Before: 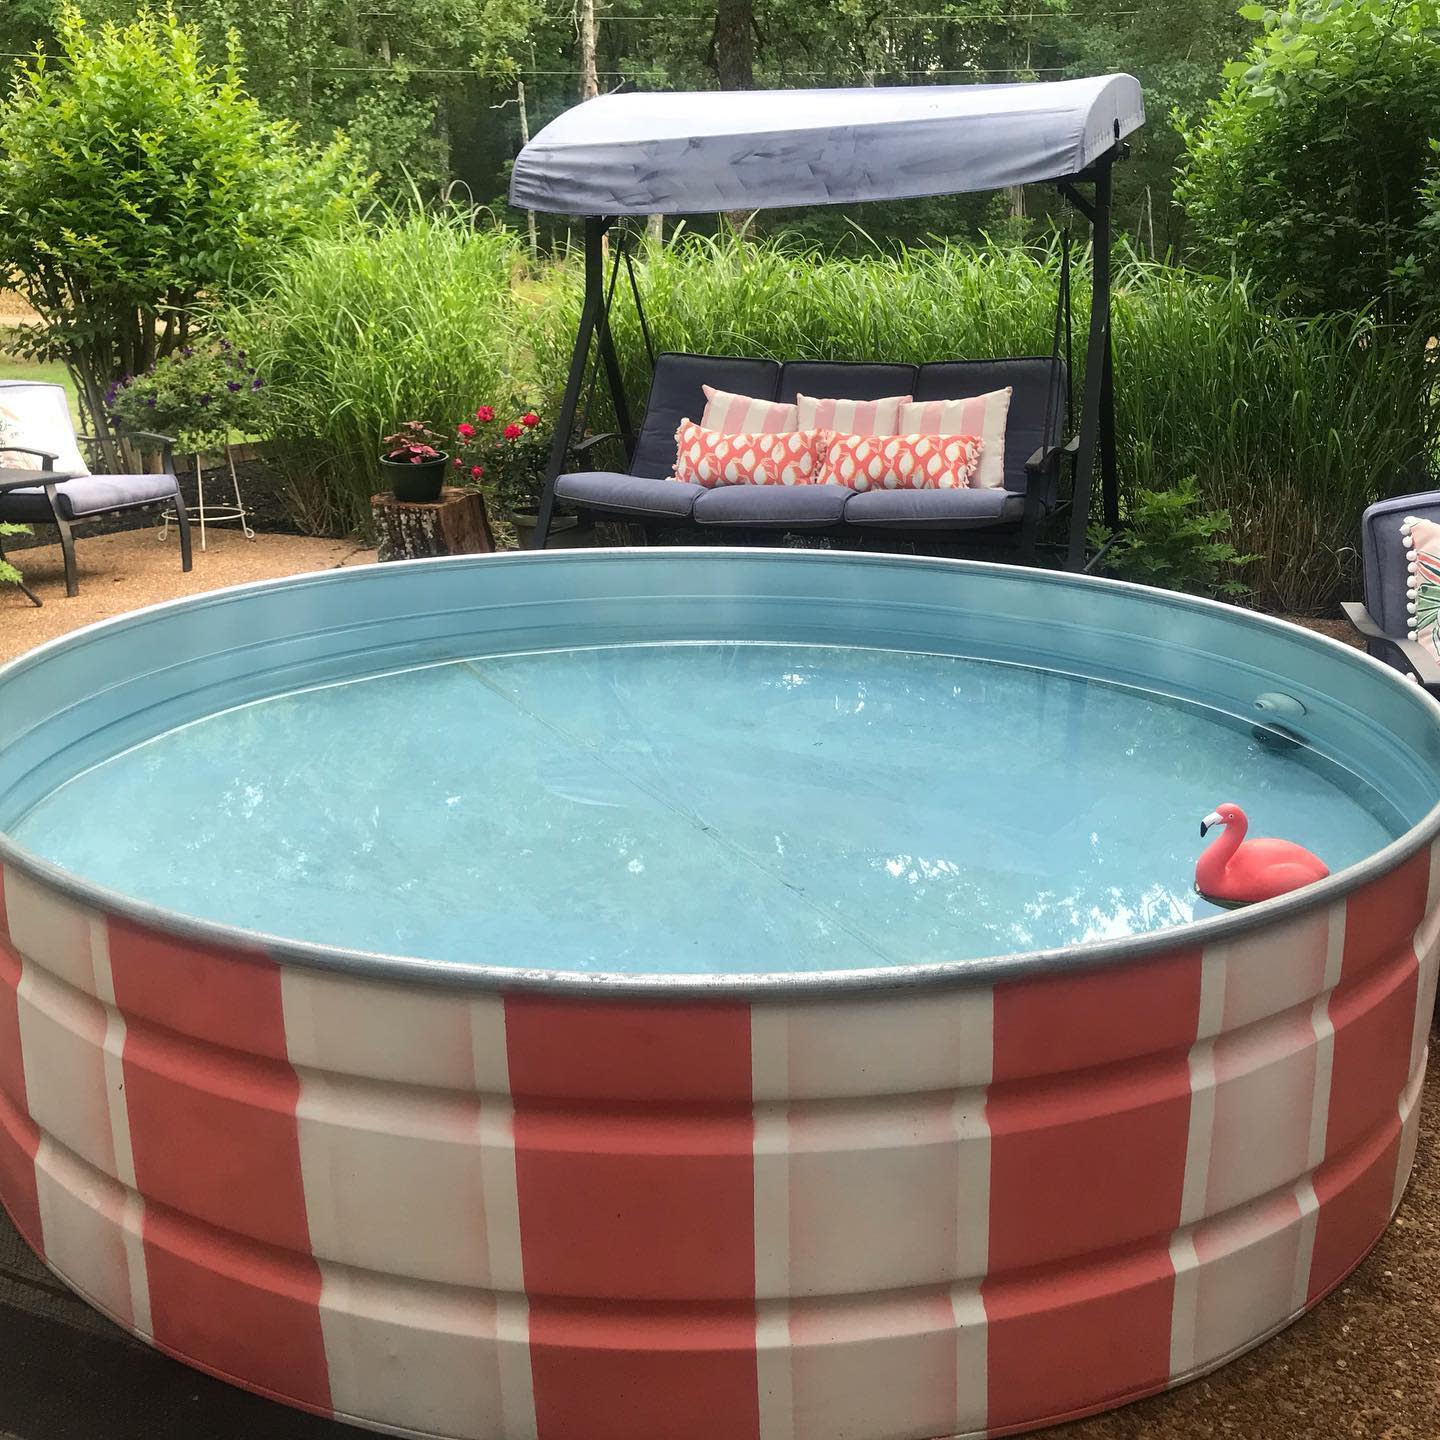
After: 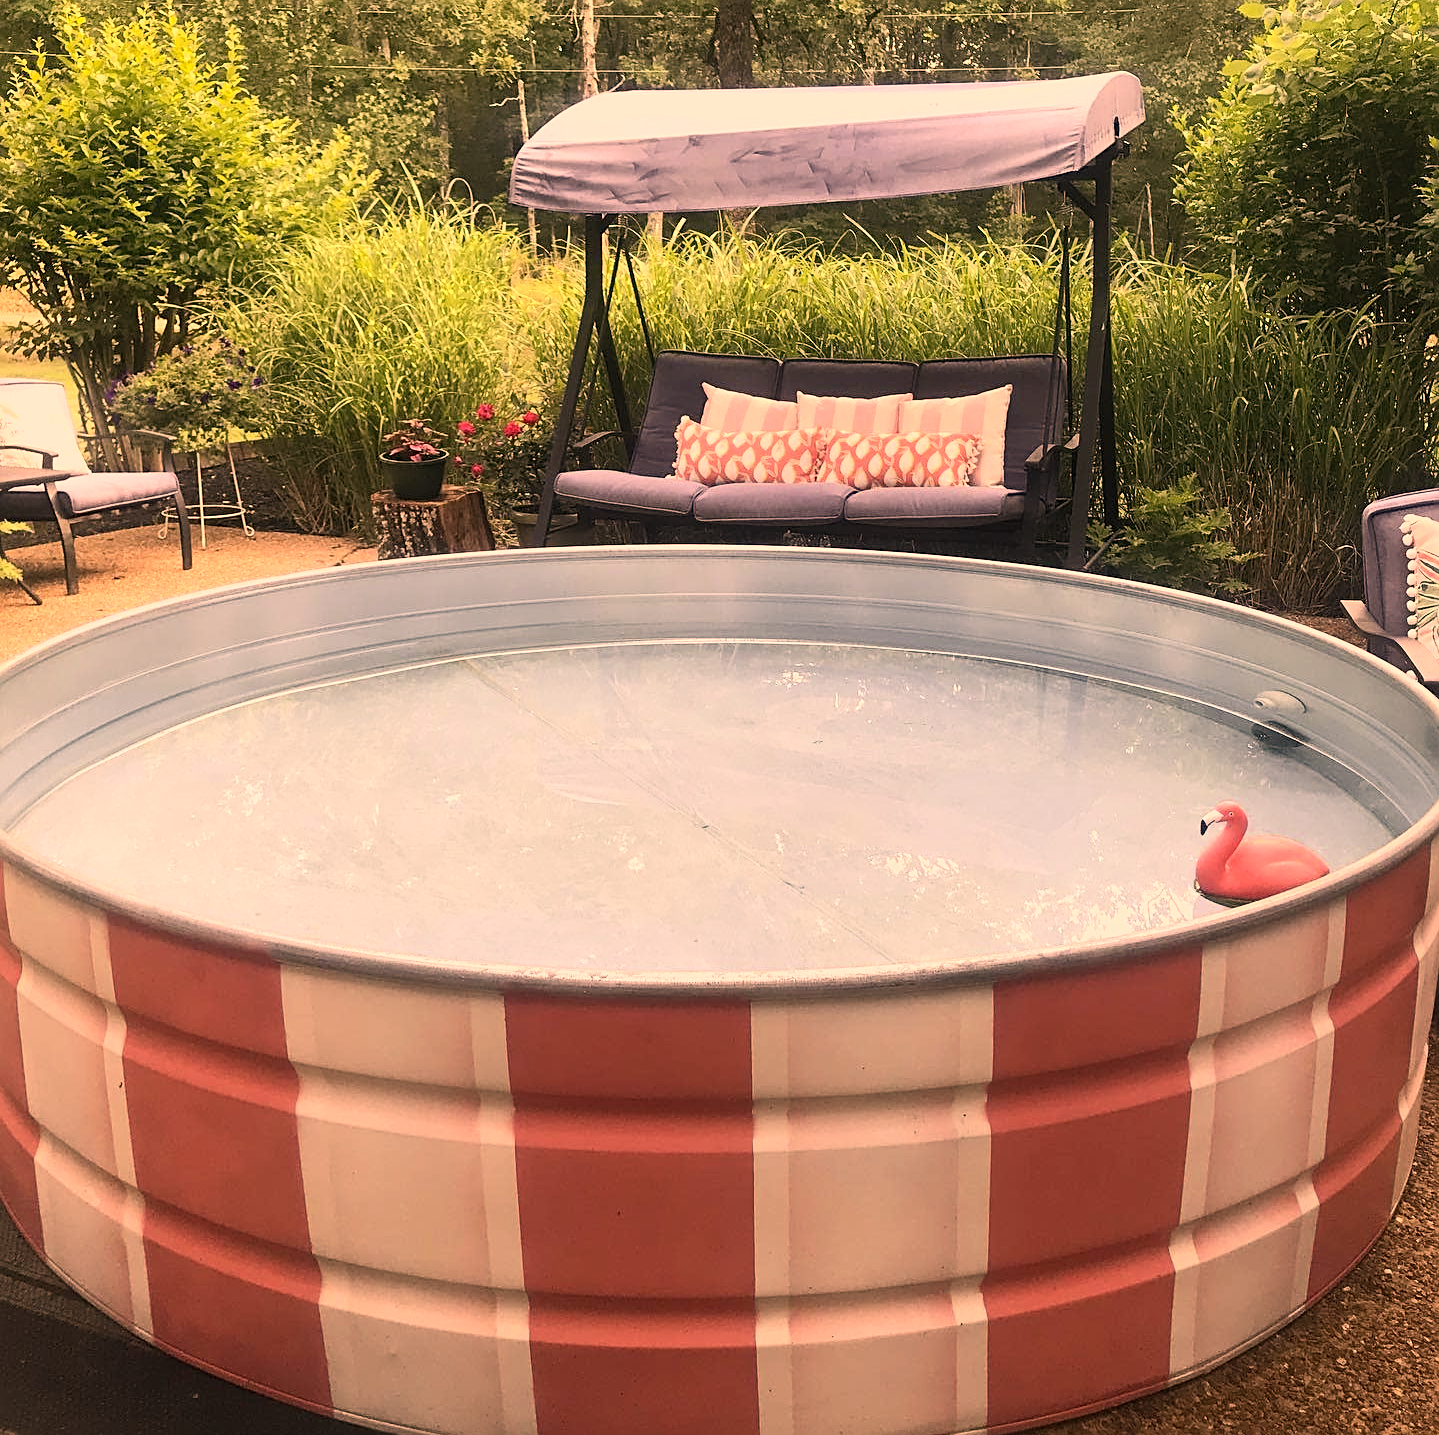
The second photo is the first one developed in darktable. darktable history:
sharpen: on, module defaults
color correction: highlights a* 39.23, highlights b* 39.77, saturation 0.688
crop: top 0.191%, bottom 0.109%
contrast brightness saturation: contrast 0.198, brightness 0.159, saturation 0.228
